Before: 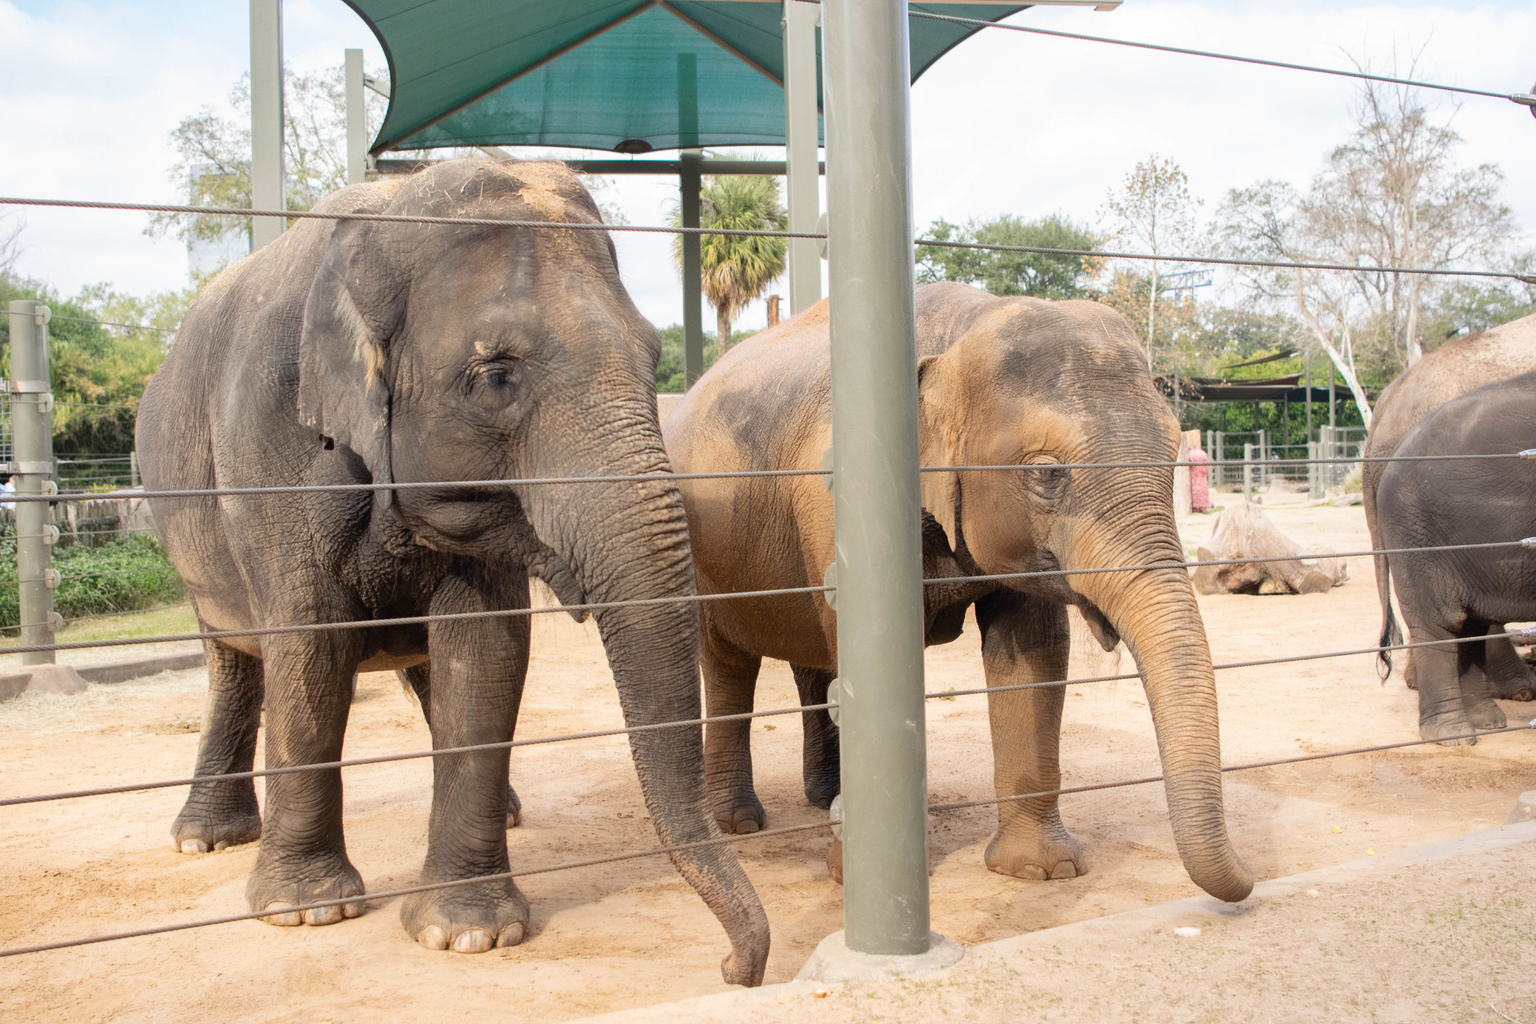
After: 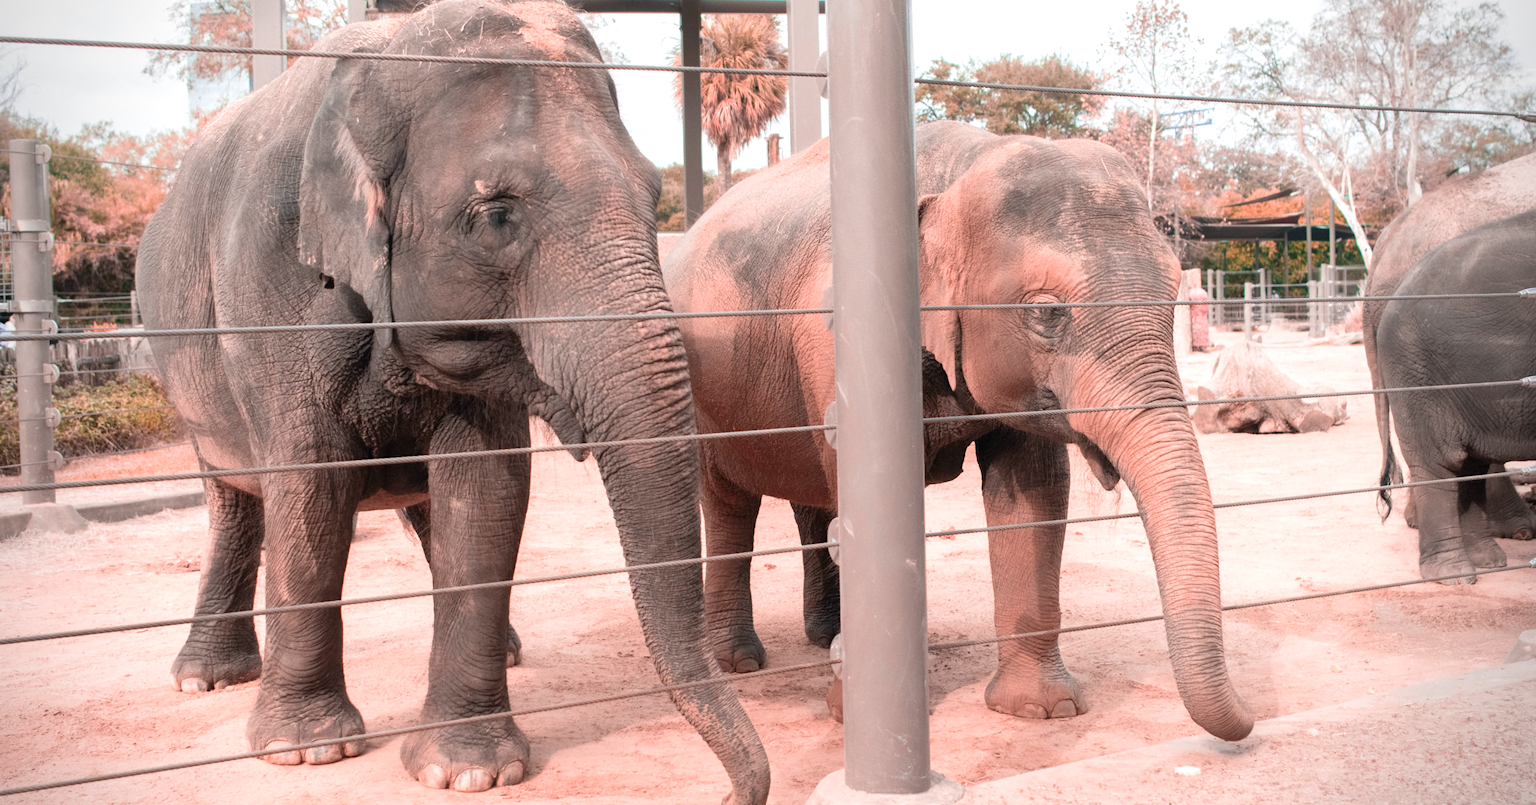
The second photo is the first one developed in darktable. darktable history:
color zones: curves: ch2 [(0, 0.5) (0.084, 0.497) (0.323, 0.335) (0.4, 0.497) (1, 0.5)], process mode strong
crop and rotate: top 15.774%, bottom 5.506%
vignetting: unbound false
exposure: exposure 0.2 EV, compensate highlight preservation false
